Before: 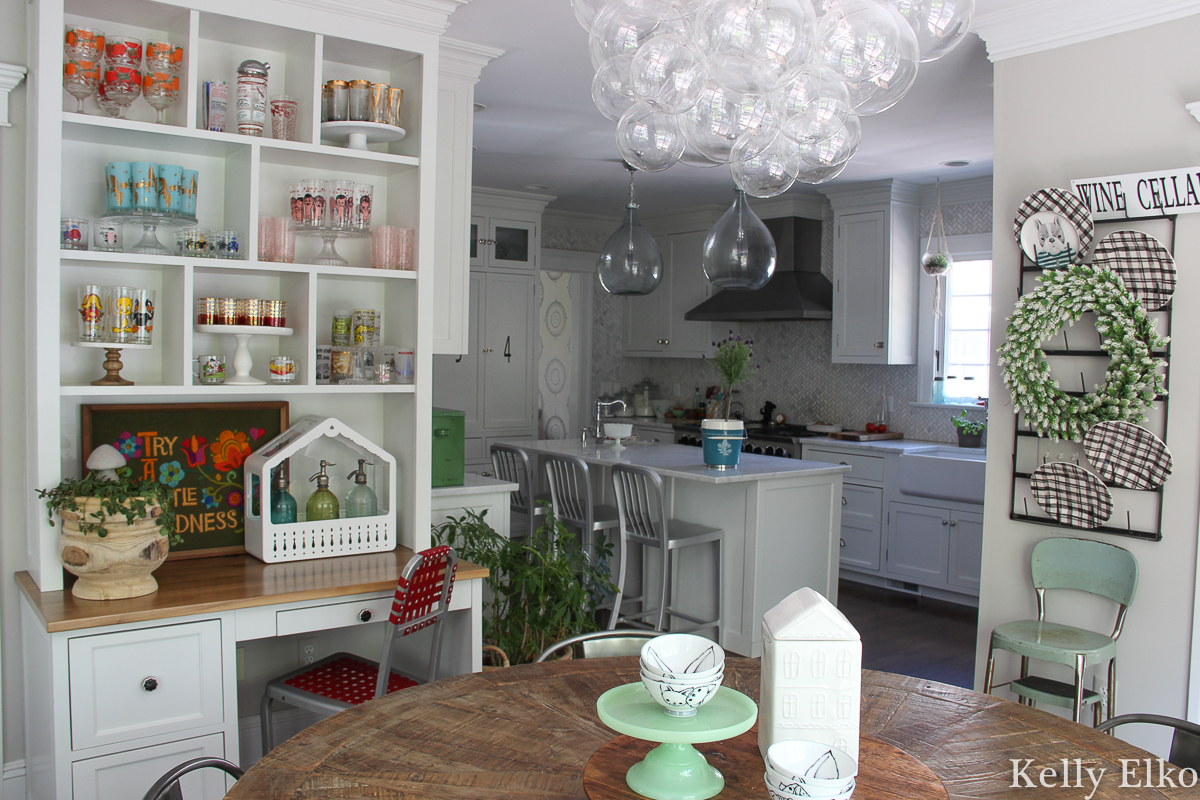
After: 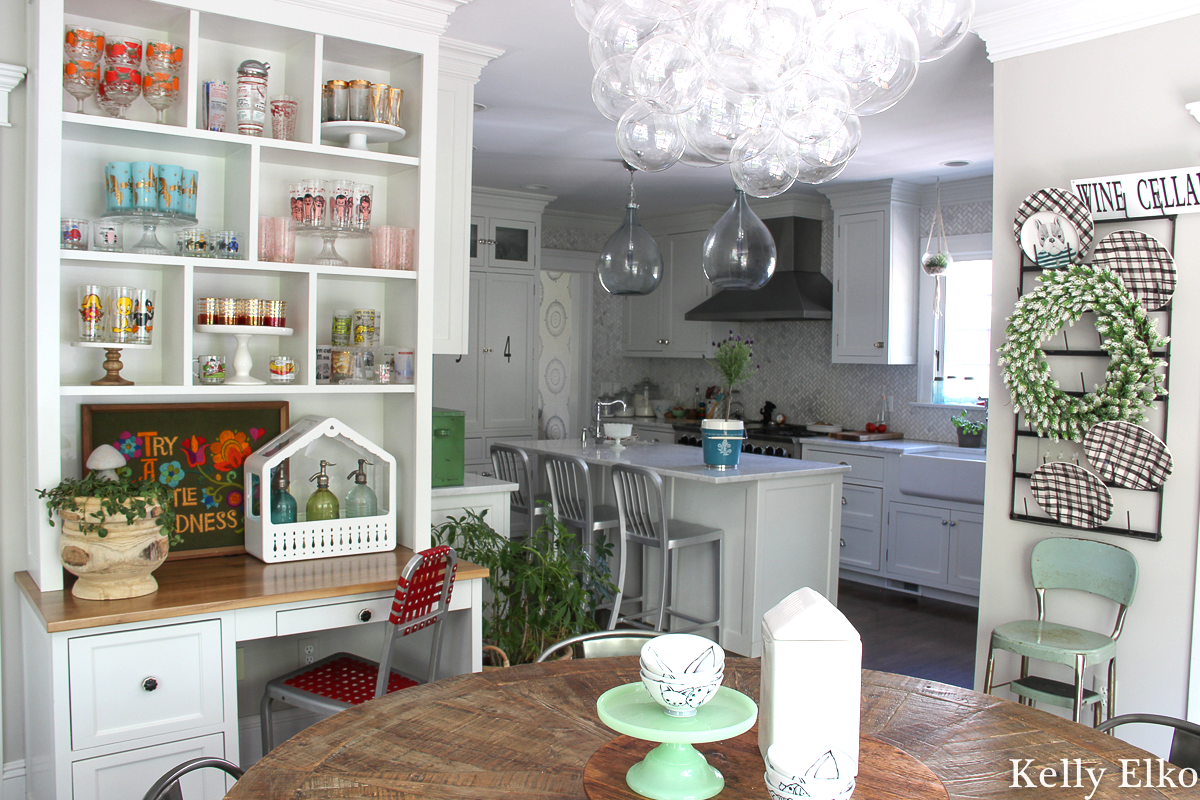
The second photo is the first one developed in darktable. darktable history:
exposure: black level correction 0.001, exposure 0.498 EV, compensate highlight preservation false
